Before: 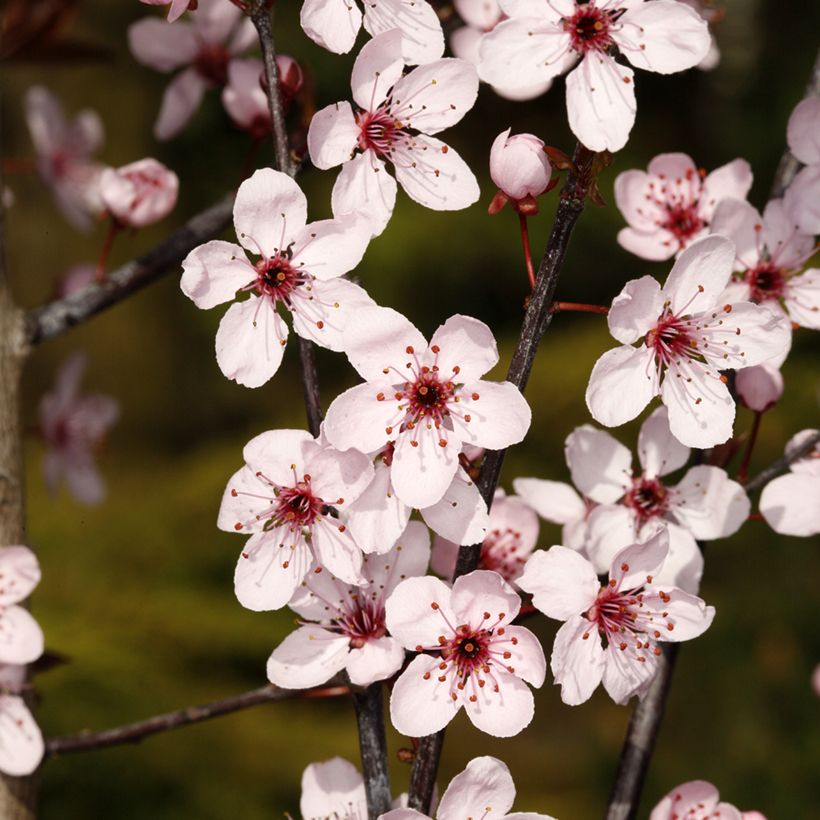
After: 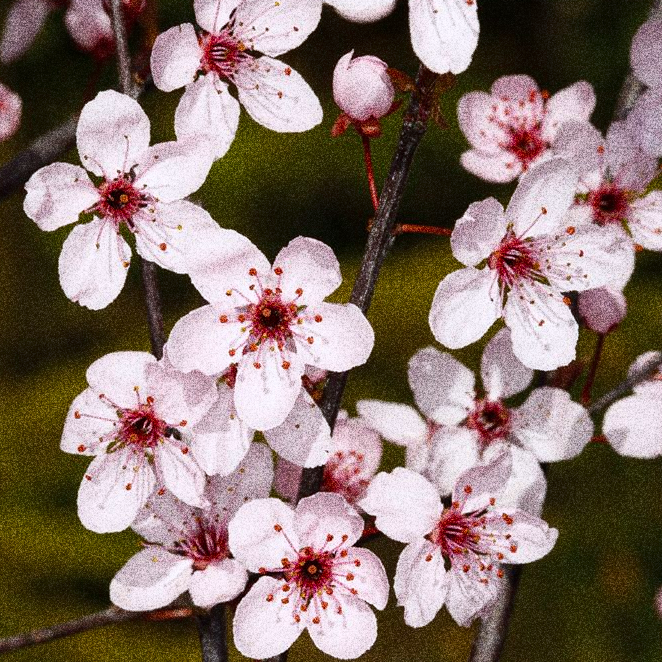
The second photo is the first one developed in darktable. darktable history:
grain: coarseness 30.02 ISO, strength 100%
color balance rgb: perceptual saturation grading › global saturation 20%, global vibrance 10%
crop: left 19.159%, top 9.58%, bottom 9.58%
white balance: red 0.974, blue 1.044
